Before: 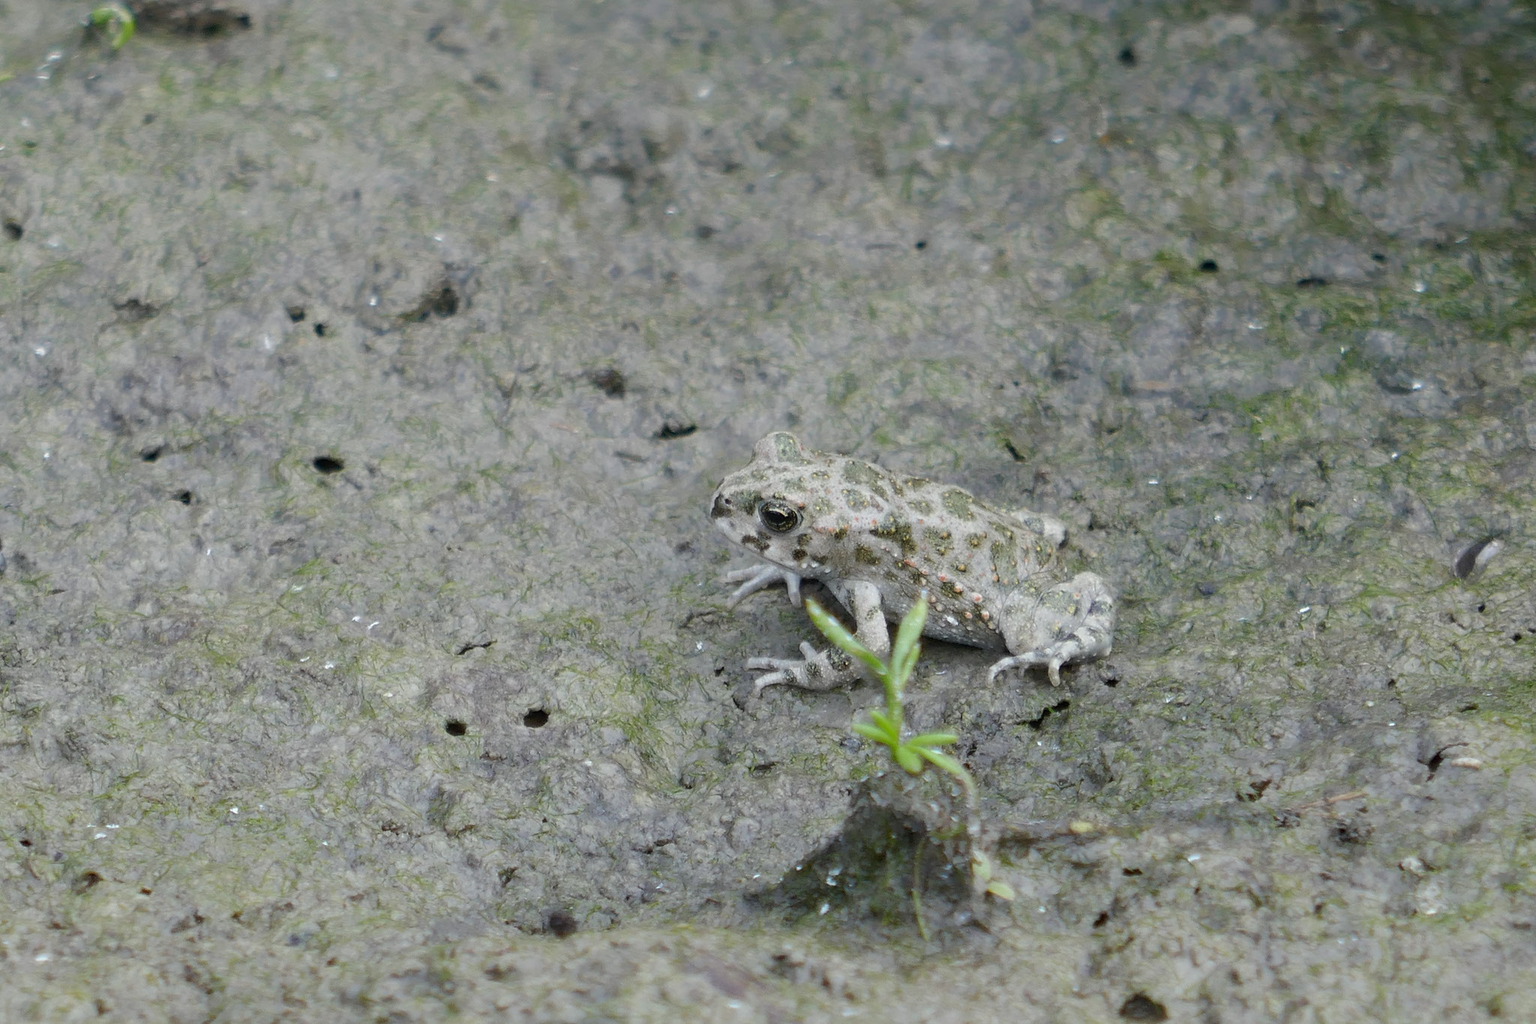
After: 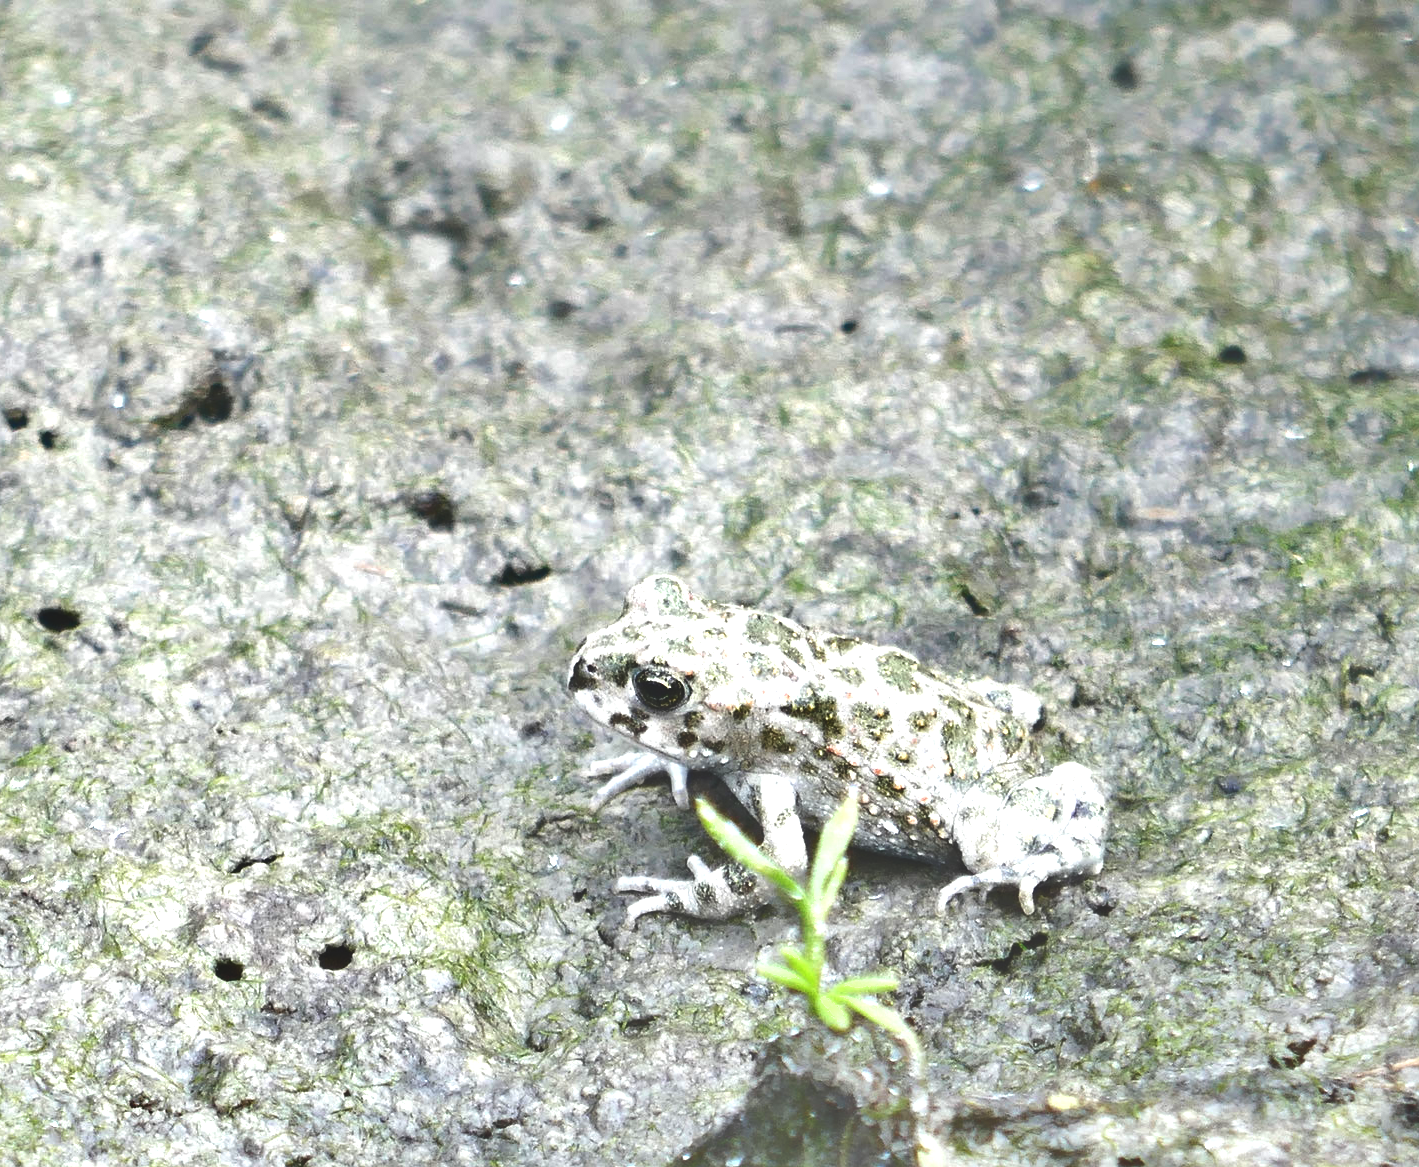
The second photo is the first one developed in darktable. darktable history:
exposure: black level correction -0.023, exposure 1.393 EV, compensate highlight preservation false
crop: left 18.515%, right 12.166%, bottom 14.478%
tone equalizer: -7 EV 0.151 EV, -6 EV 0.621 EV, -5 EV 1.16 EV, -4 EV 1.34 EV, -3 EV 1.13 EV, -2 EV 0.6 EV, -1 EV 0.158 EV
color correction: highlights a* -0.16, highlights b* -0.072
local contrast: mode bilateral grid, contrast 21, coarseness 51, detail 119%, midtone range 0.2
shadows and highlights: shadows 39.98, highlights -53.8, low approximation 0.01, soften with gaussian
